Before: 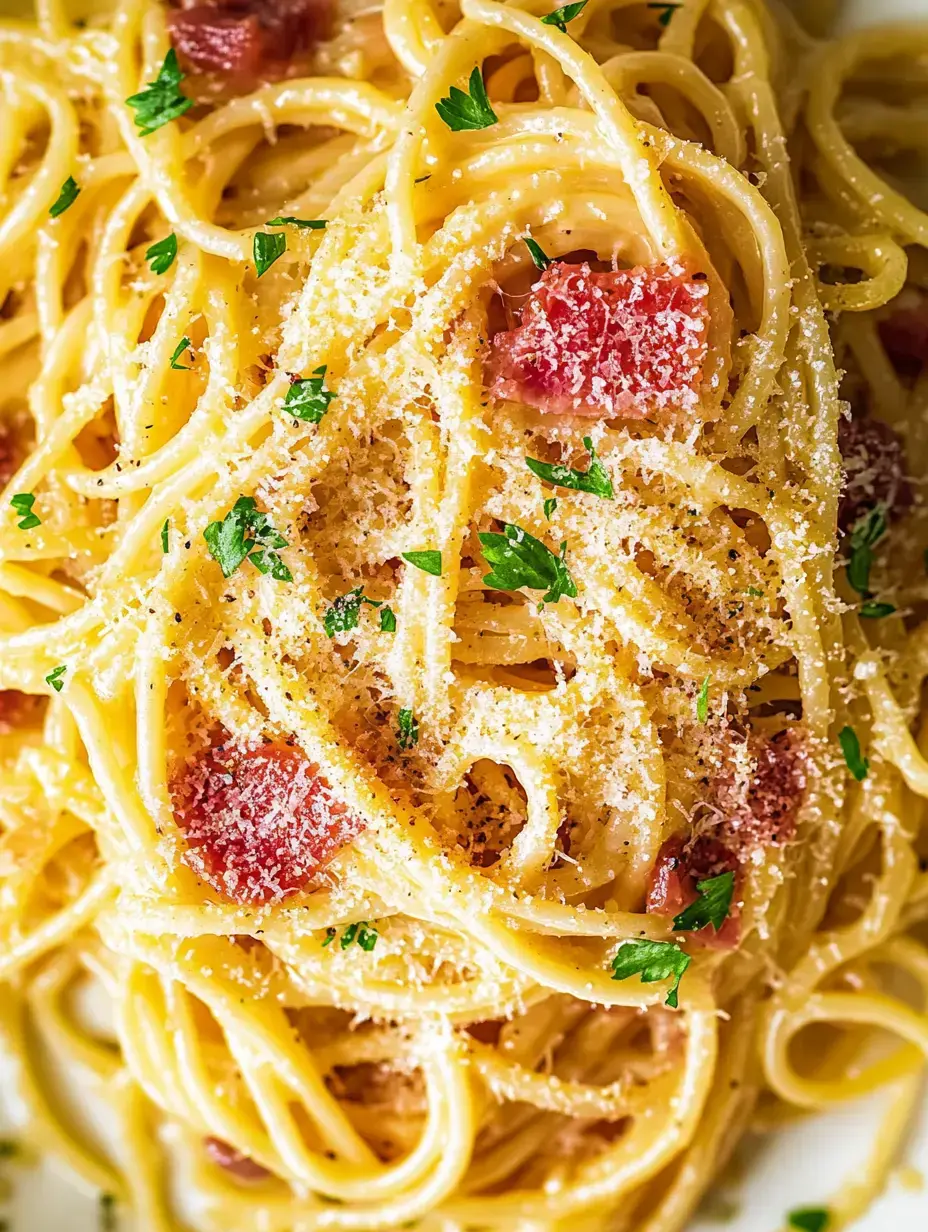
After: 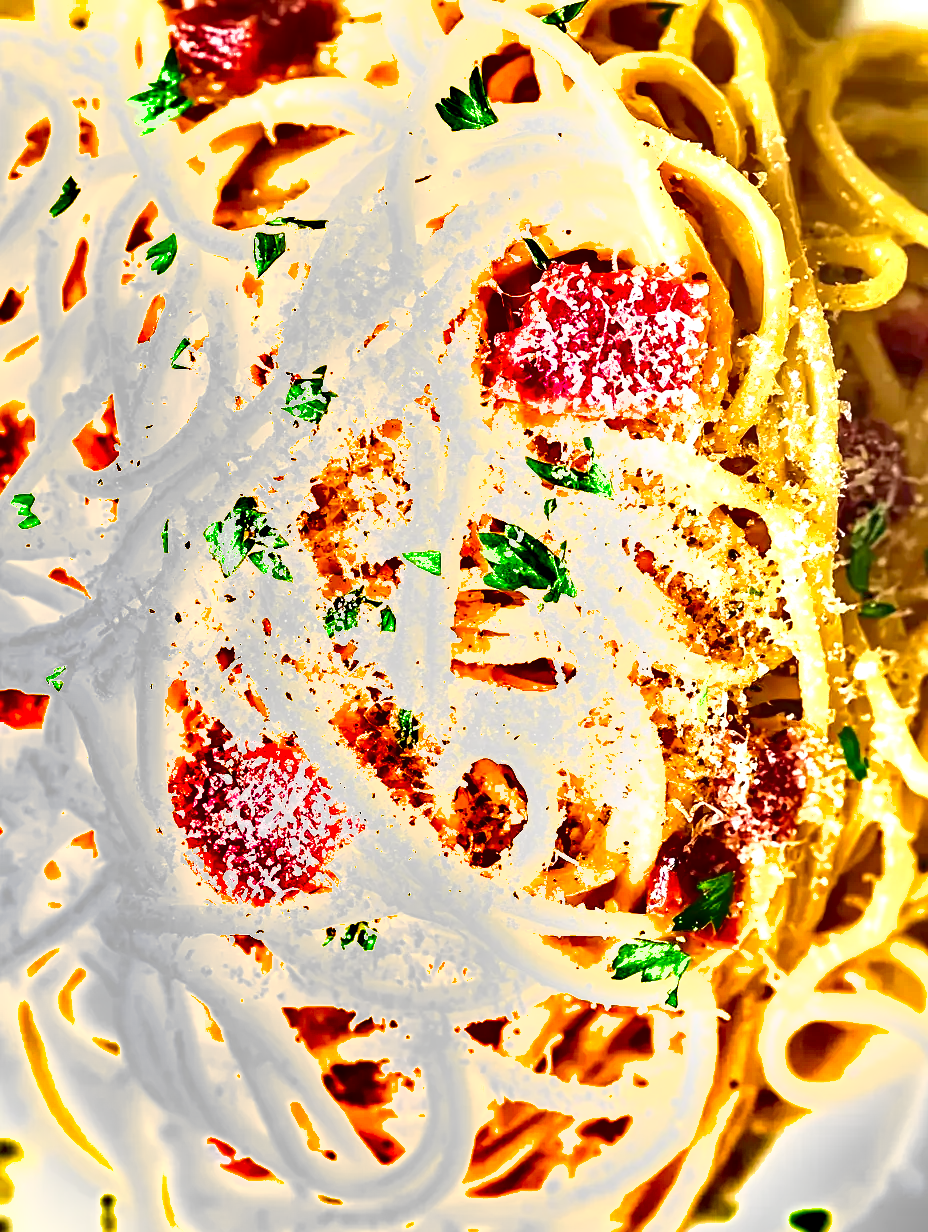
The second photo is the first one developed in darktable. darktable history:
exposure: black level correction 0.001, exposure 1.733 EV, compensate exposure bias true, compensate highlight preservation false
shadows and highlights: low approximation 0.01, soften with gaussian
